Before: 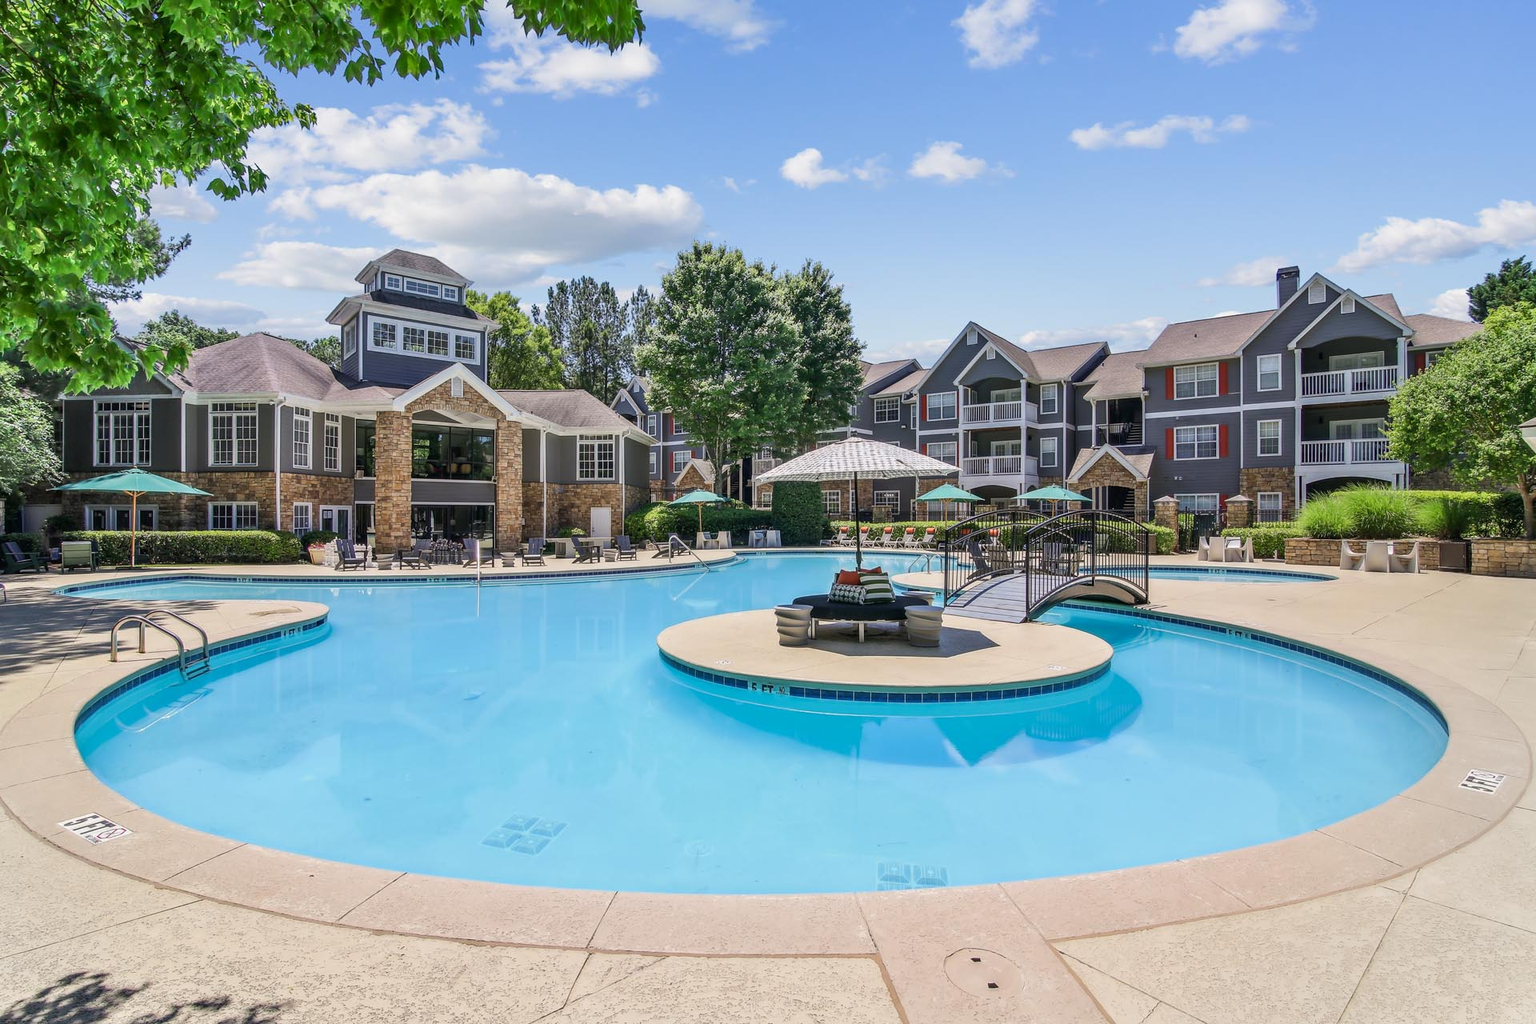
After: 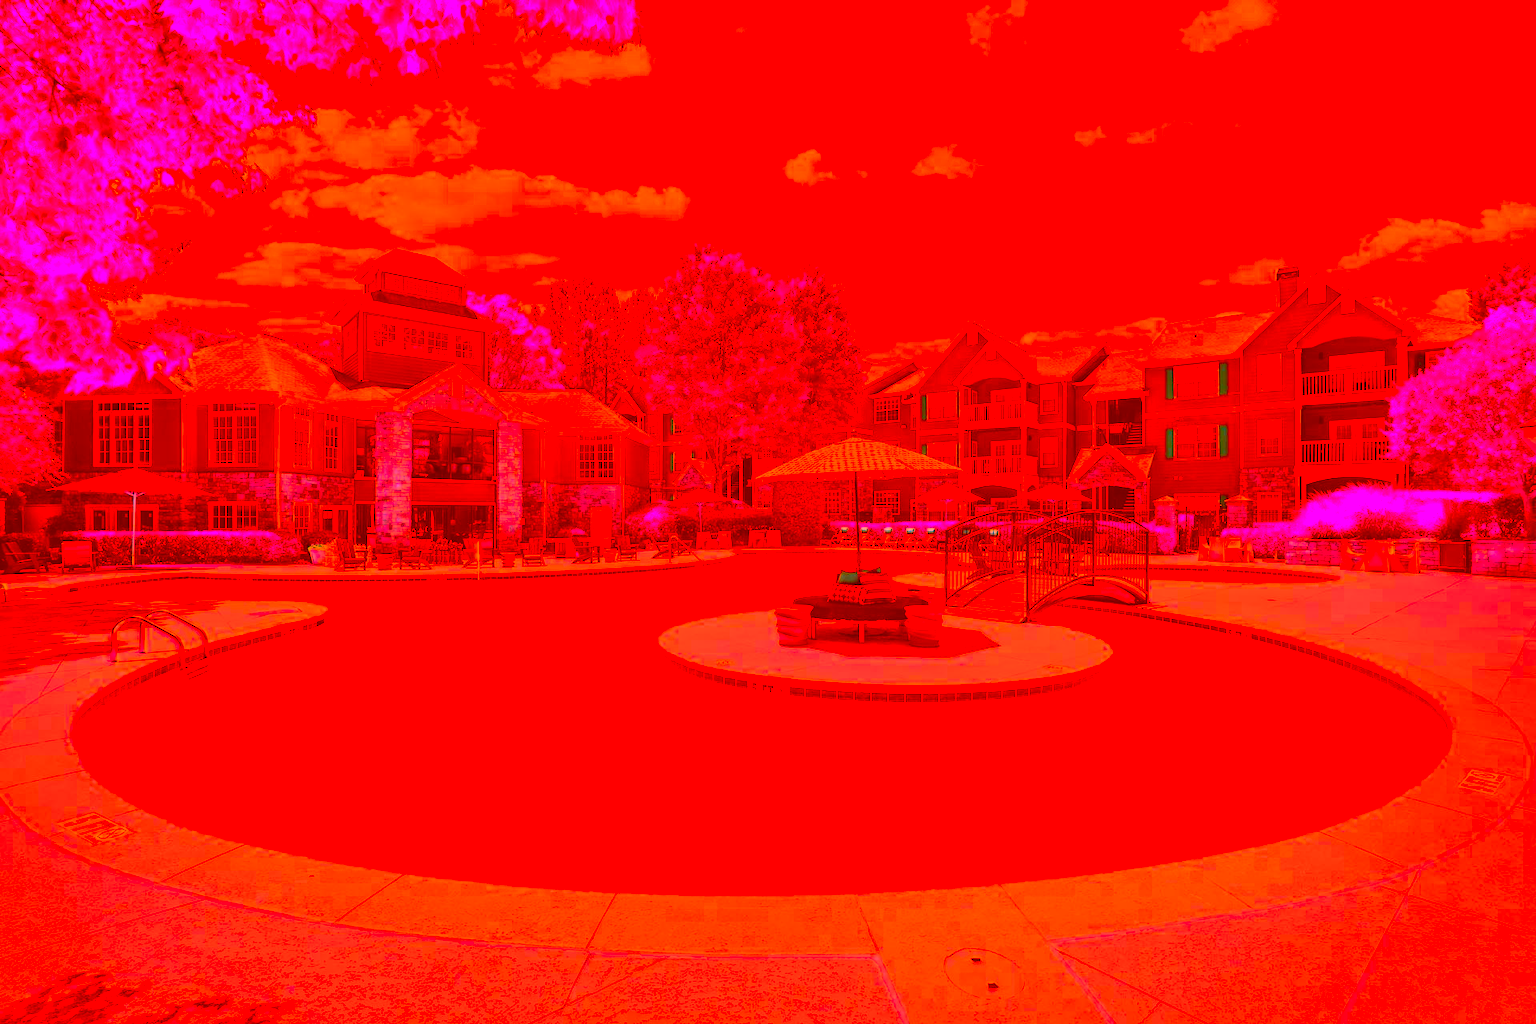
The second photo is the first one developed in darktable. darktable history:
color correction: highlights a* -39.68, highlights b* -40, shadows a* -40, shadows b* -40, saturation -3
graduated density: rotation -180°, offset 27.42
tone curve: curves: ch0 [(0, 0) (0.003, 0.003) (0.011, 0.014) (0.025, 0.031) (0.044, 0.055) (0.069, 0.086) (0.1, 0.124) (0.136, 0.168) (0.177, 0.22) (0.224, 0.278) (0.277, 0.344) (0.335, 0.426) (0.399, 0.515) (0.468, 0.597) (0.543, 0.672) (0.623, 0.746) (0.709, 0.815) (0.801, 0.881) (0.898, 0.939) (1, 1)], preserve colors none
